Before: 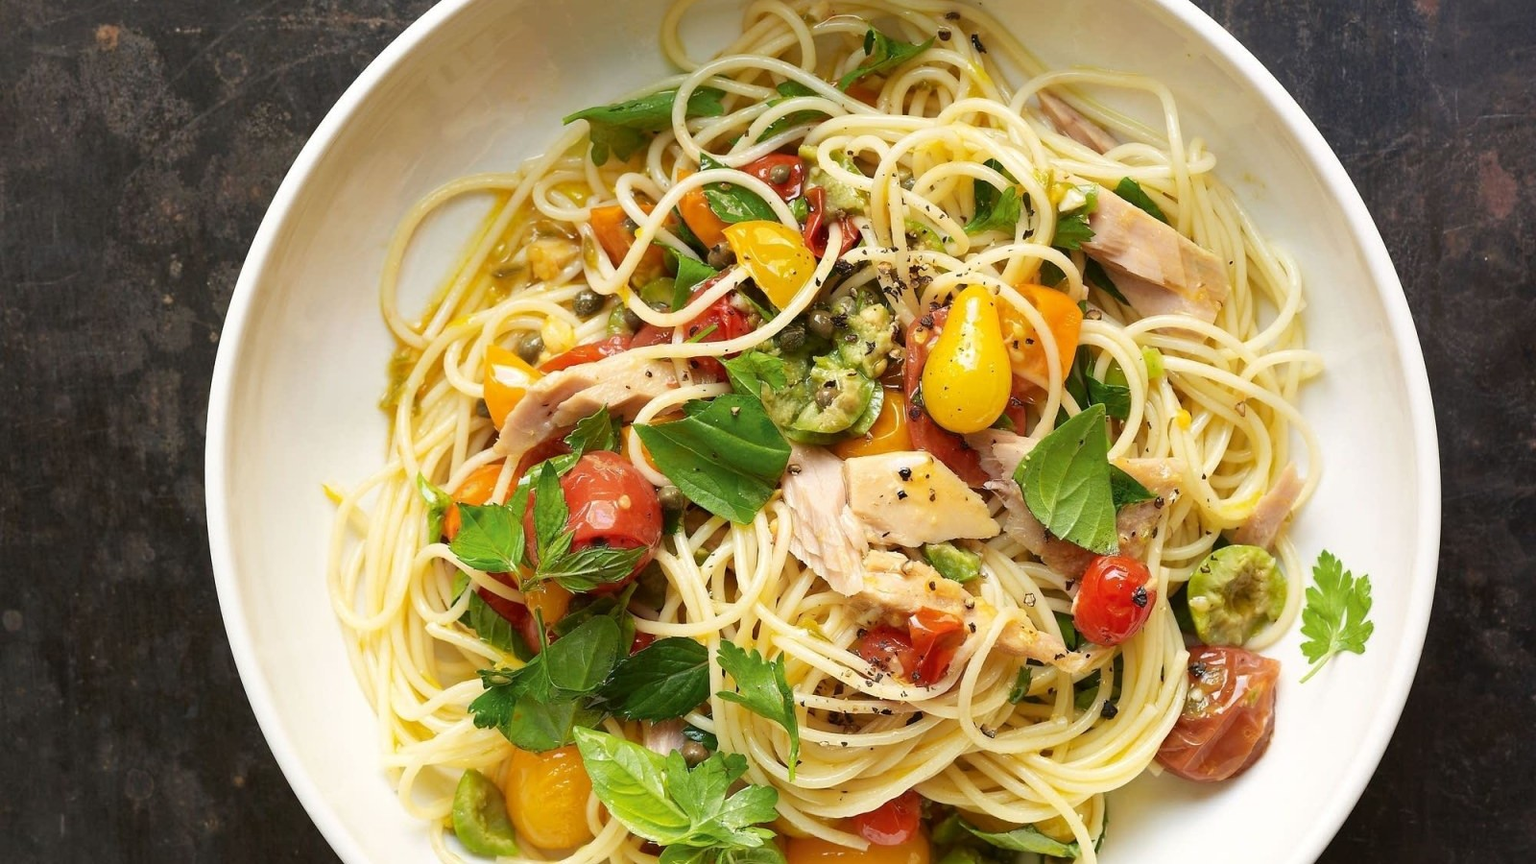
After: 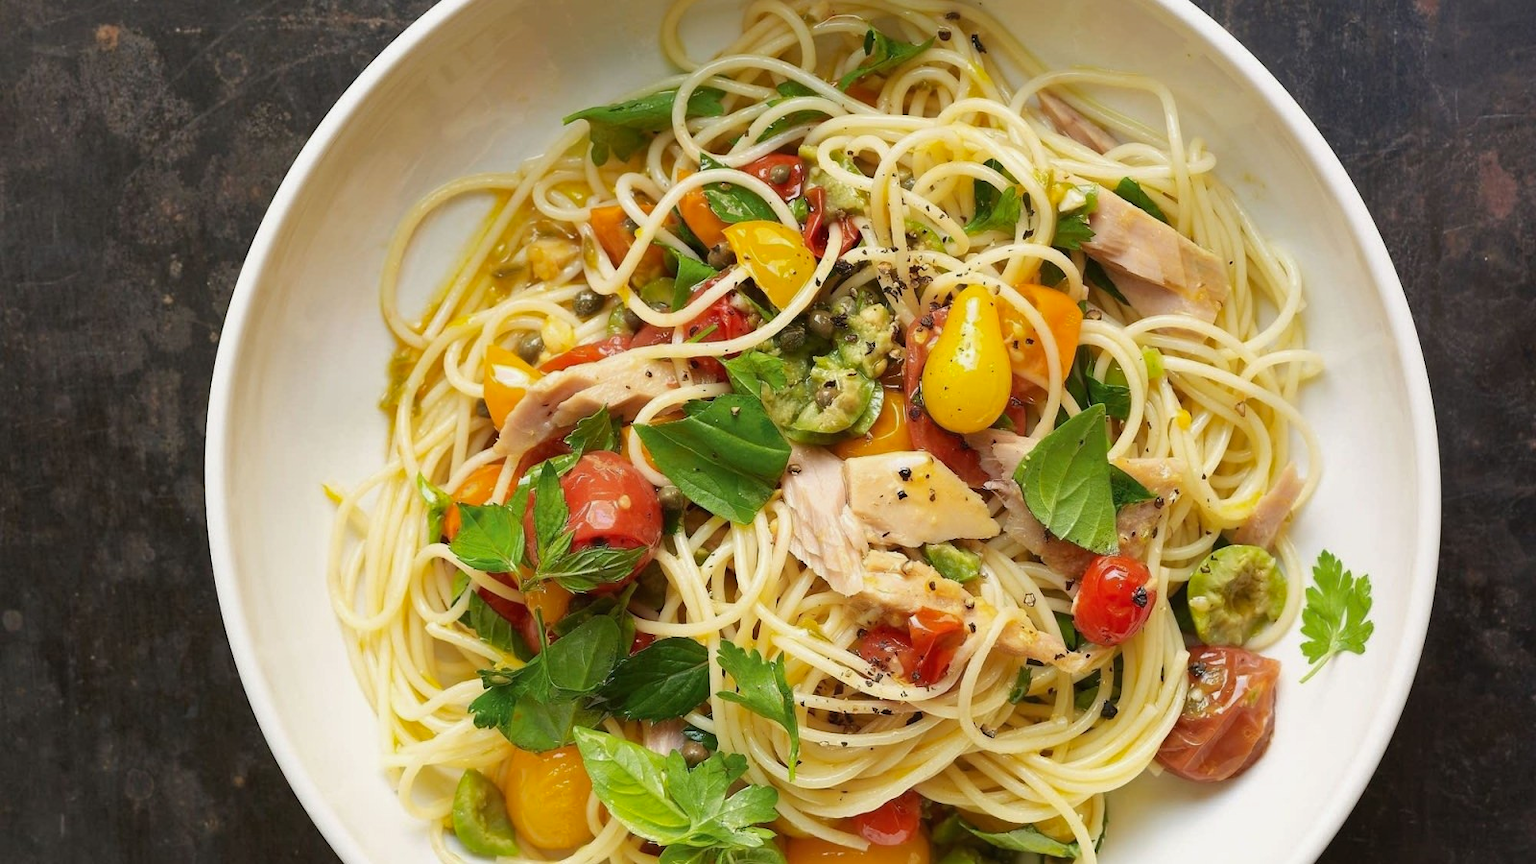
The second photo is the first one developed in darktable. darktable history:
shadows and highlights: shadows 24.9, white point adjustment -2.99, highlights -29.67, highlights color adjustment 79.19%
